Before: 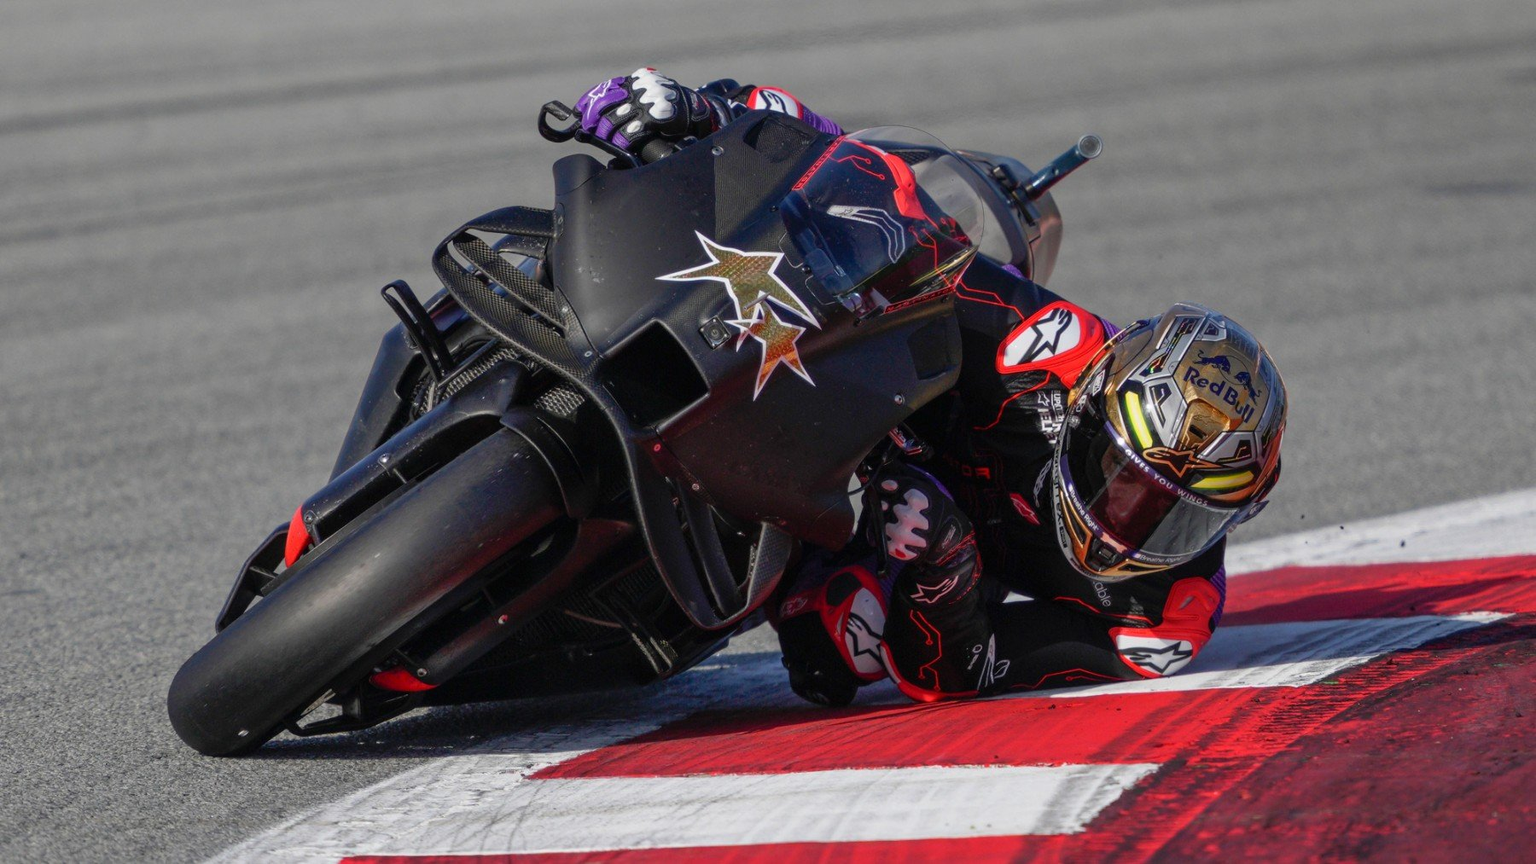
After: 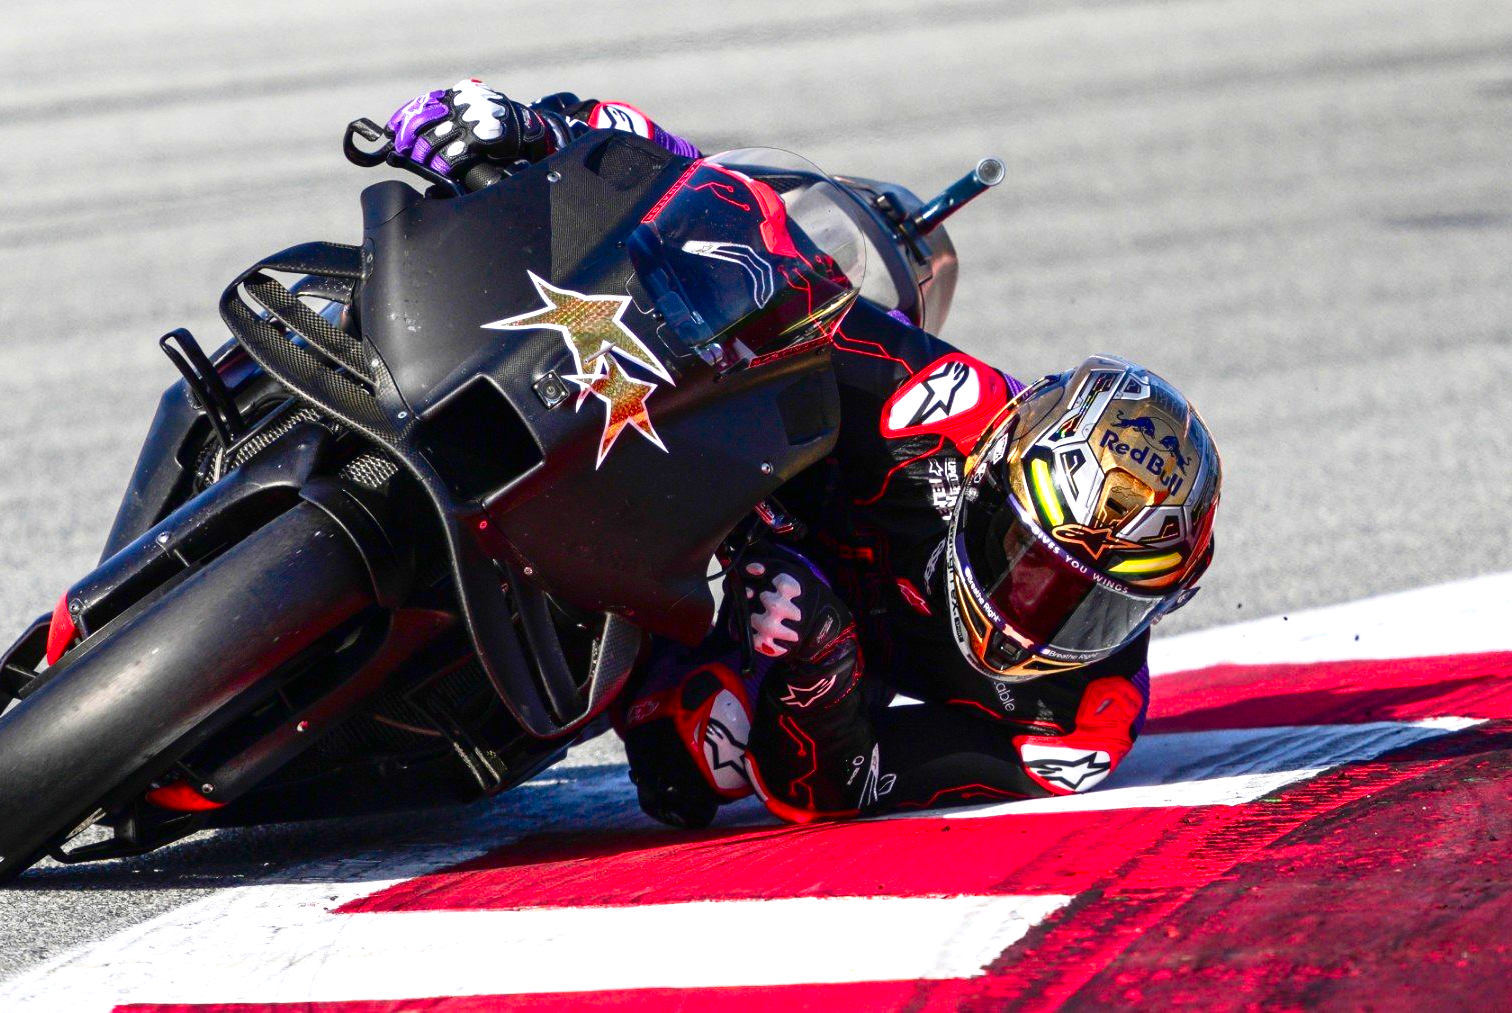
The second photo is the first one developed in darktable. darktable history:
contrast brightness saturation: contrast 0.19, brightness -0.108, saturation 0.207
crop: left 15.951%
exposure: exposure 1.138 EV, compensate highlight preservation false
shadows and highlights: shadows -1.29, highlights 38.04
